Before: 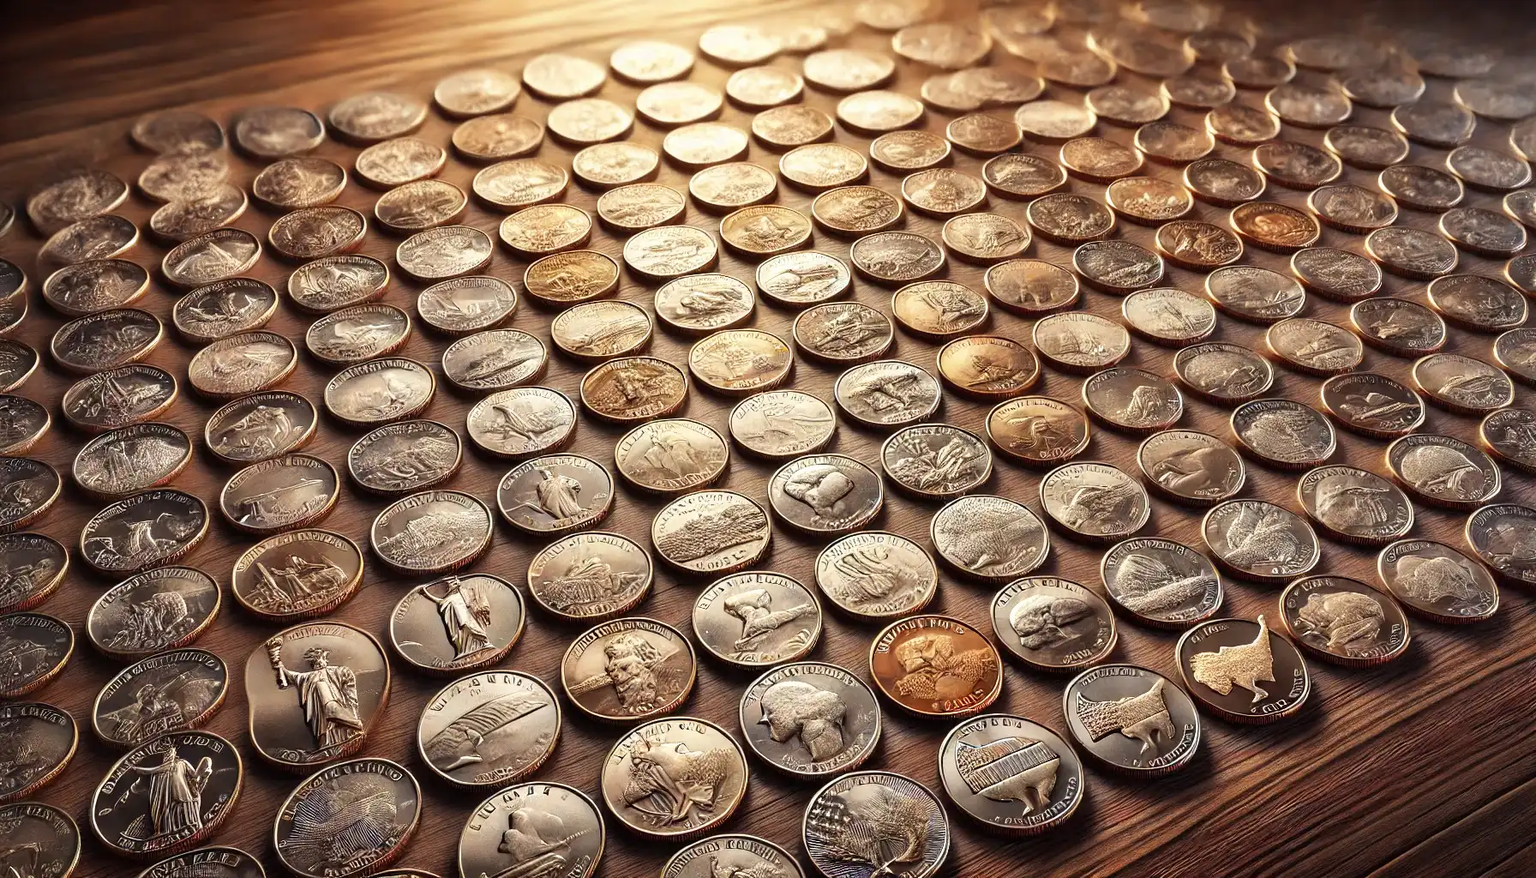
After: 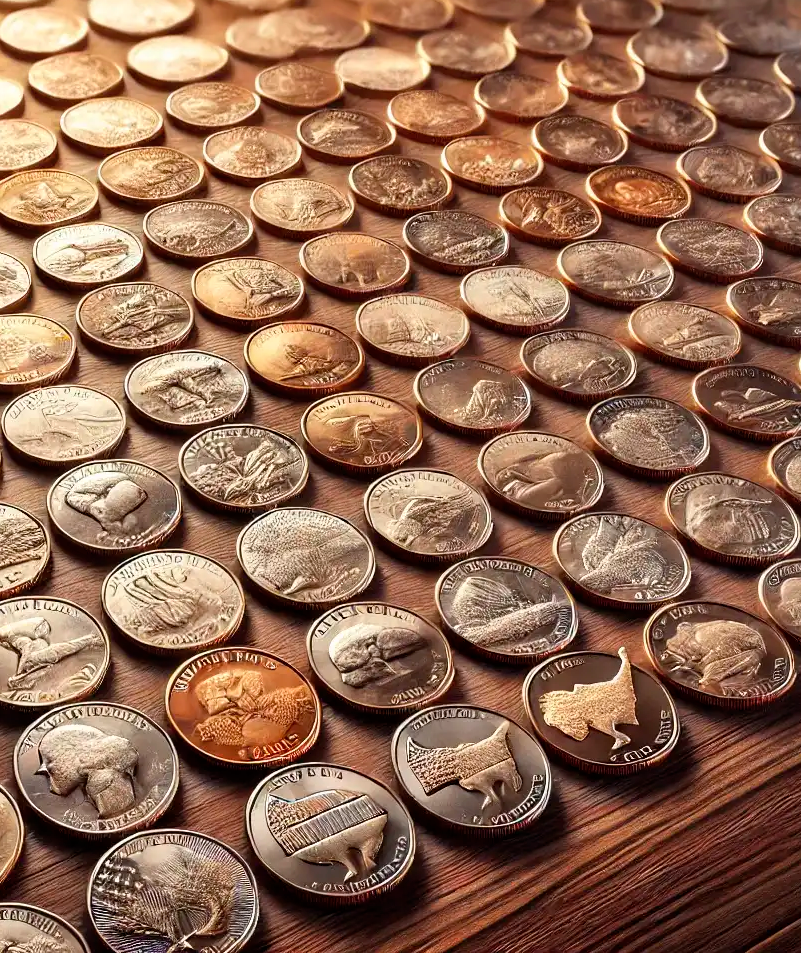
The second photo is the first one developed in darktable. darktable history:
crop: left 47.383%, top 6.916%, right 7.892%
